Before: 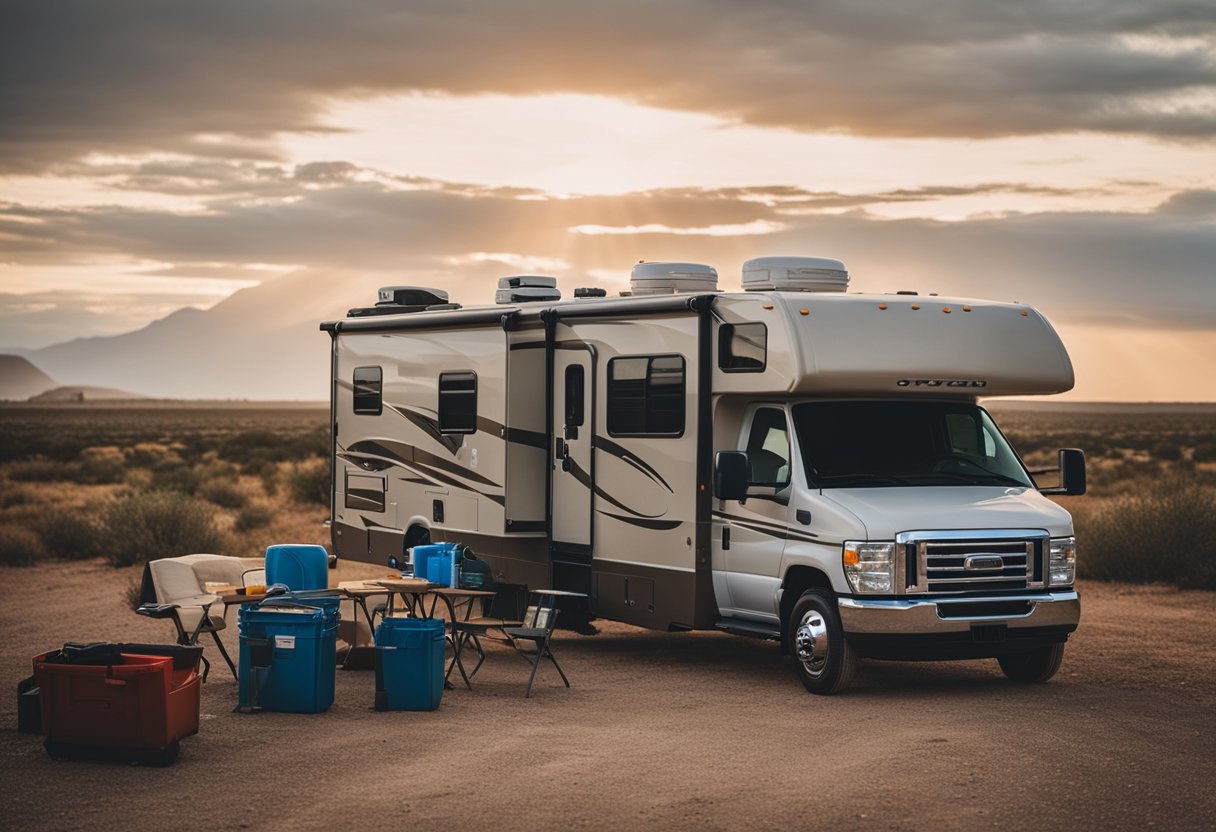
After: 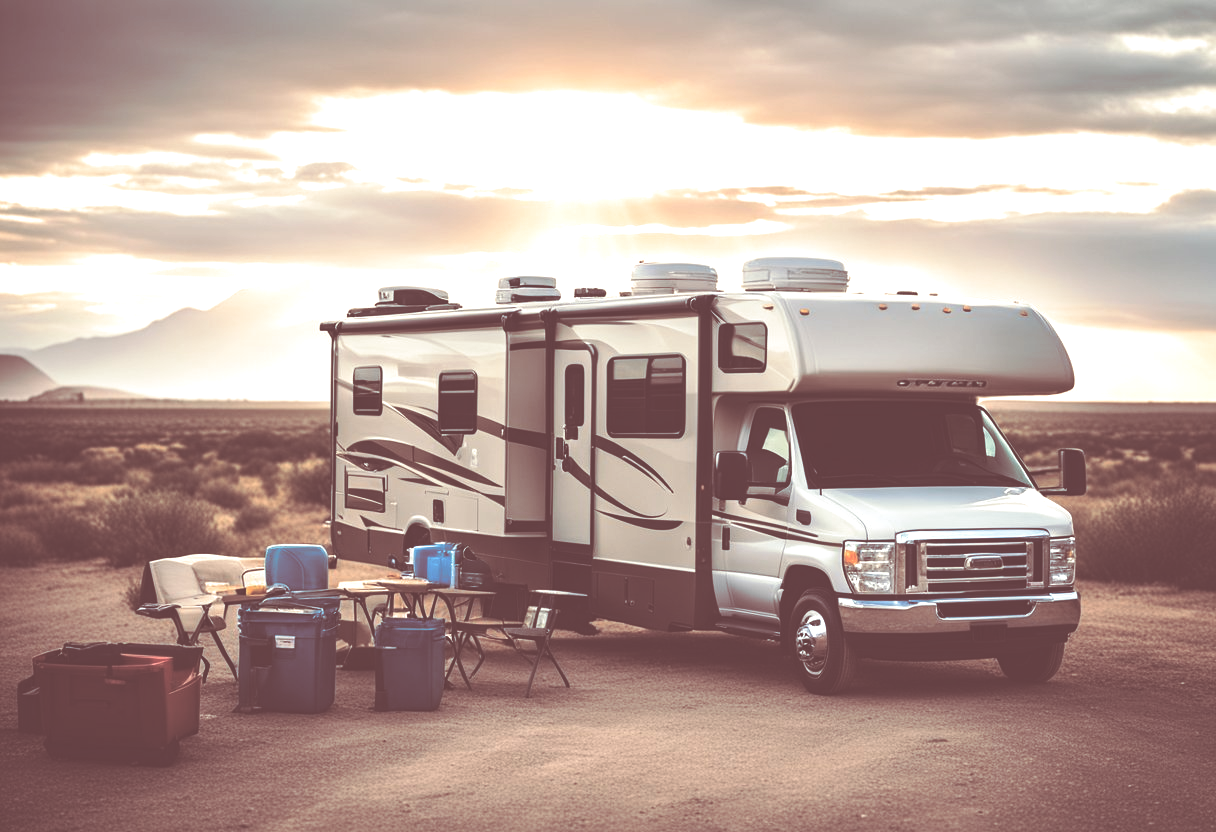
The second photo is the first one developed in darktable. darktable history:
split-toning: on, module defaults
exposure: black level correction -0.087, compensate highlight preservation false
tone equalizer: -8 EV -1.08 EV, -7 EV -1.01 EV, -6 EV -0.867 EV, -5 EV -0.578 EV, -3 EV 0.578 EV, -2 EV 0.867 EV, -1 EV 1.01 EV, +0 EV 1.08 EV, edges refinement/feathering 500, mask exposure compensation -1.57 EV, preserve details no
